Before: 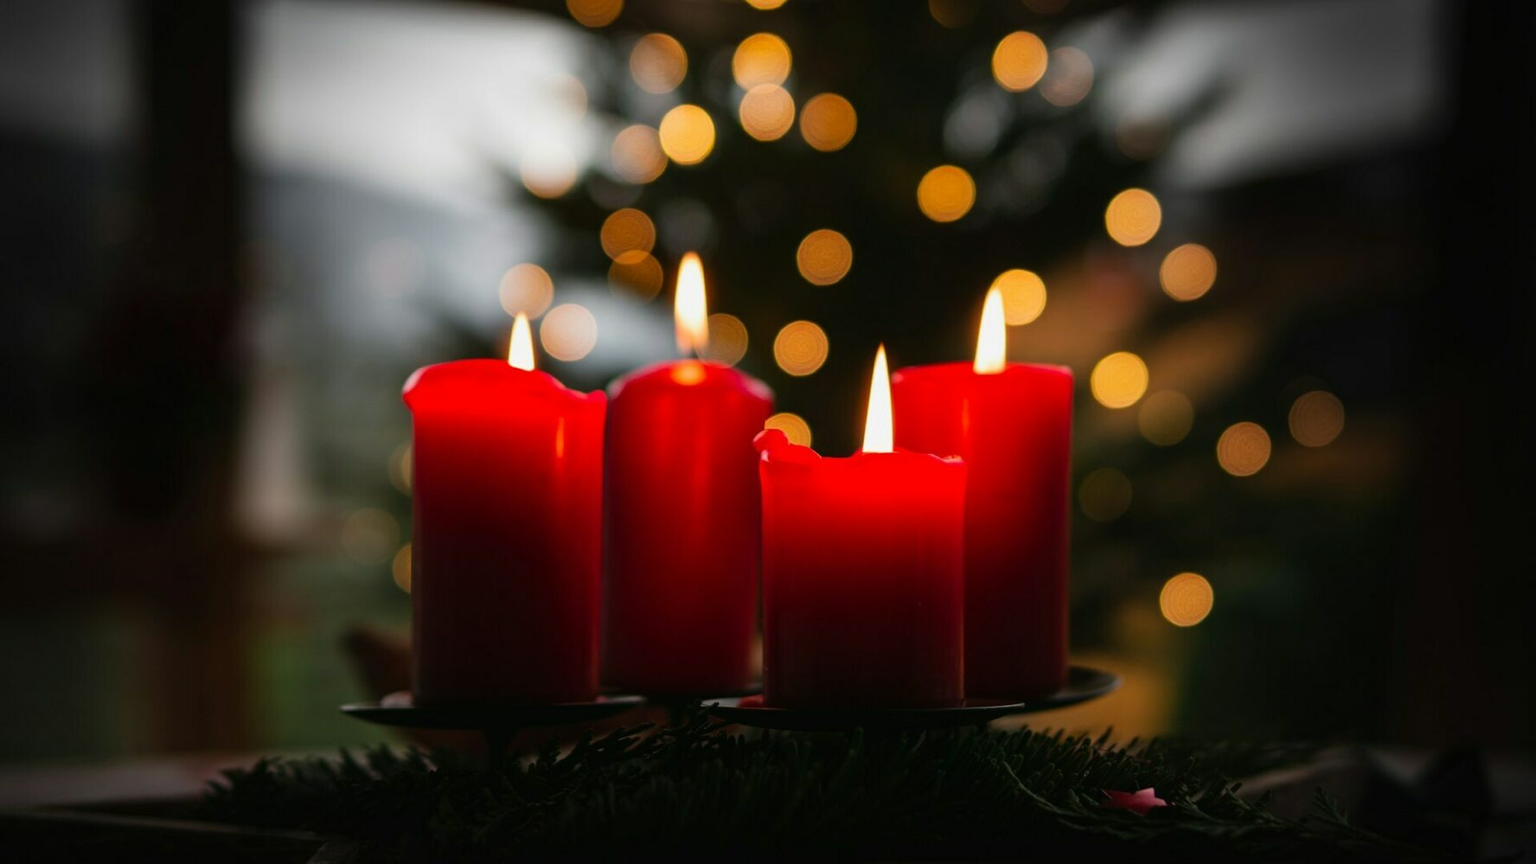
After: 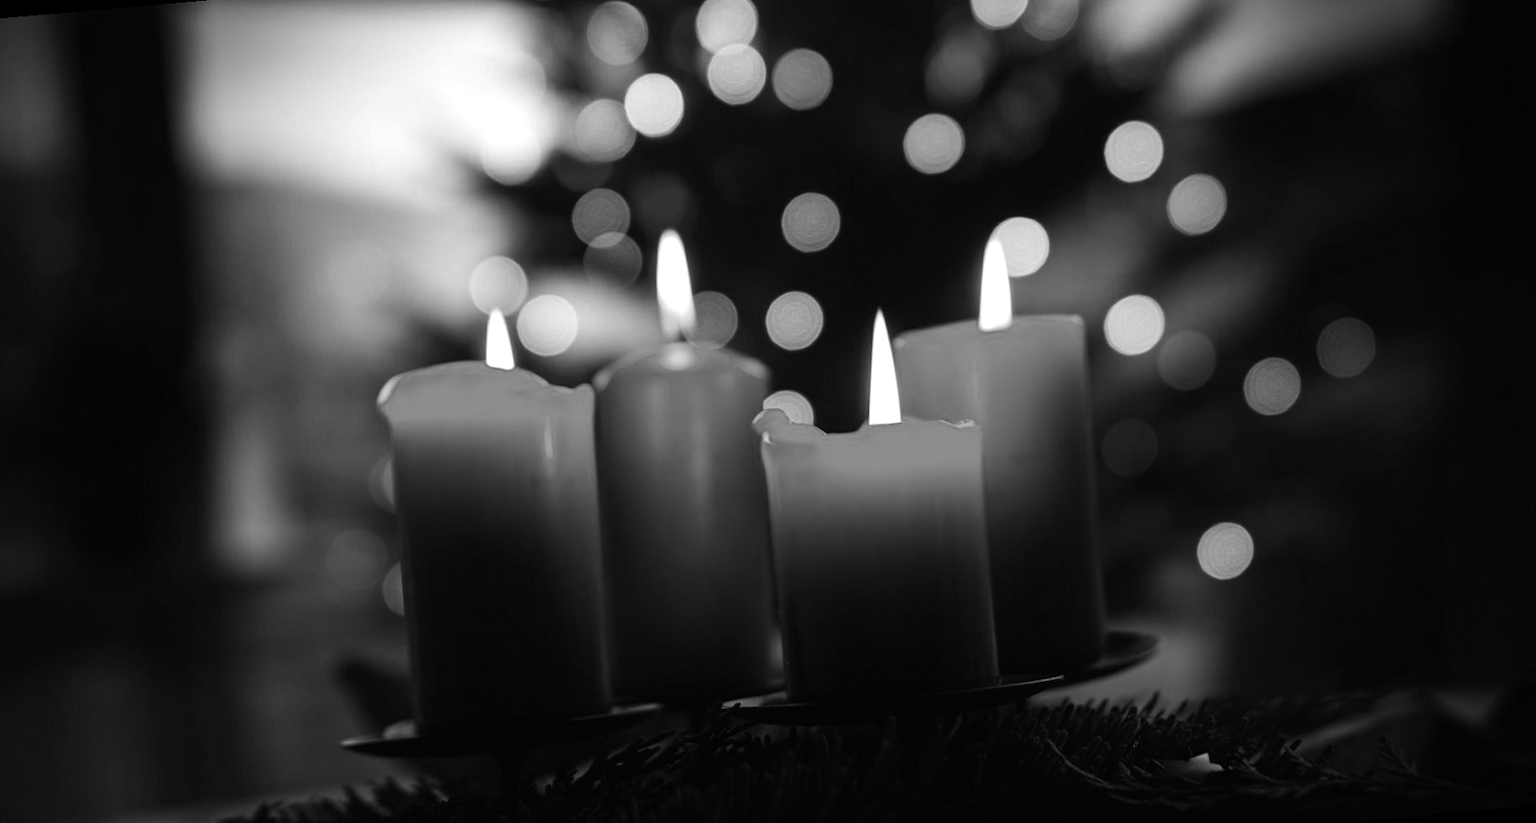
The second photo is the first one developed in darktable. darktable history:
tone equalizer: -8 EV -0.417 EV, -7 EV -0.389 EV, -6 EV -0.333 EV, -5 EV -0.222 EV, -3 EV 0.222 EV, -2 EV 0.333 EV, -1 EV 0.389 EV, +0 EV 0.417 EV, edges refinement/feathering 500, mask exposure compensation -1.57 EV, preserve details no
monochrome: a 32, b 64, size 2.3, highlights 1
rotate and perspective: rotation -5°, crop left 0.05, crop right 0.952, crop top 0.11, crop bottom 0.89
